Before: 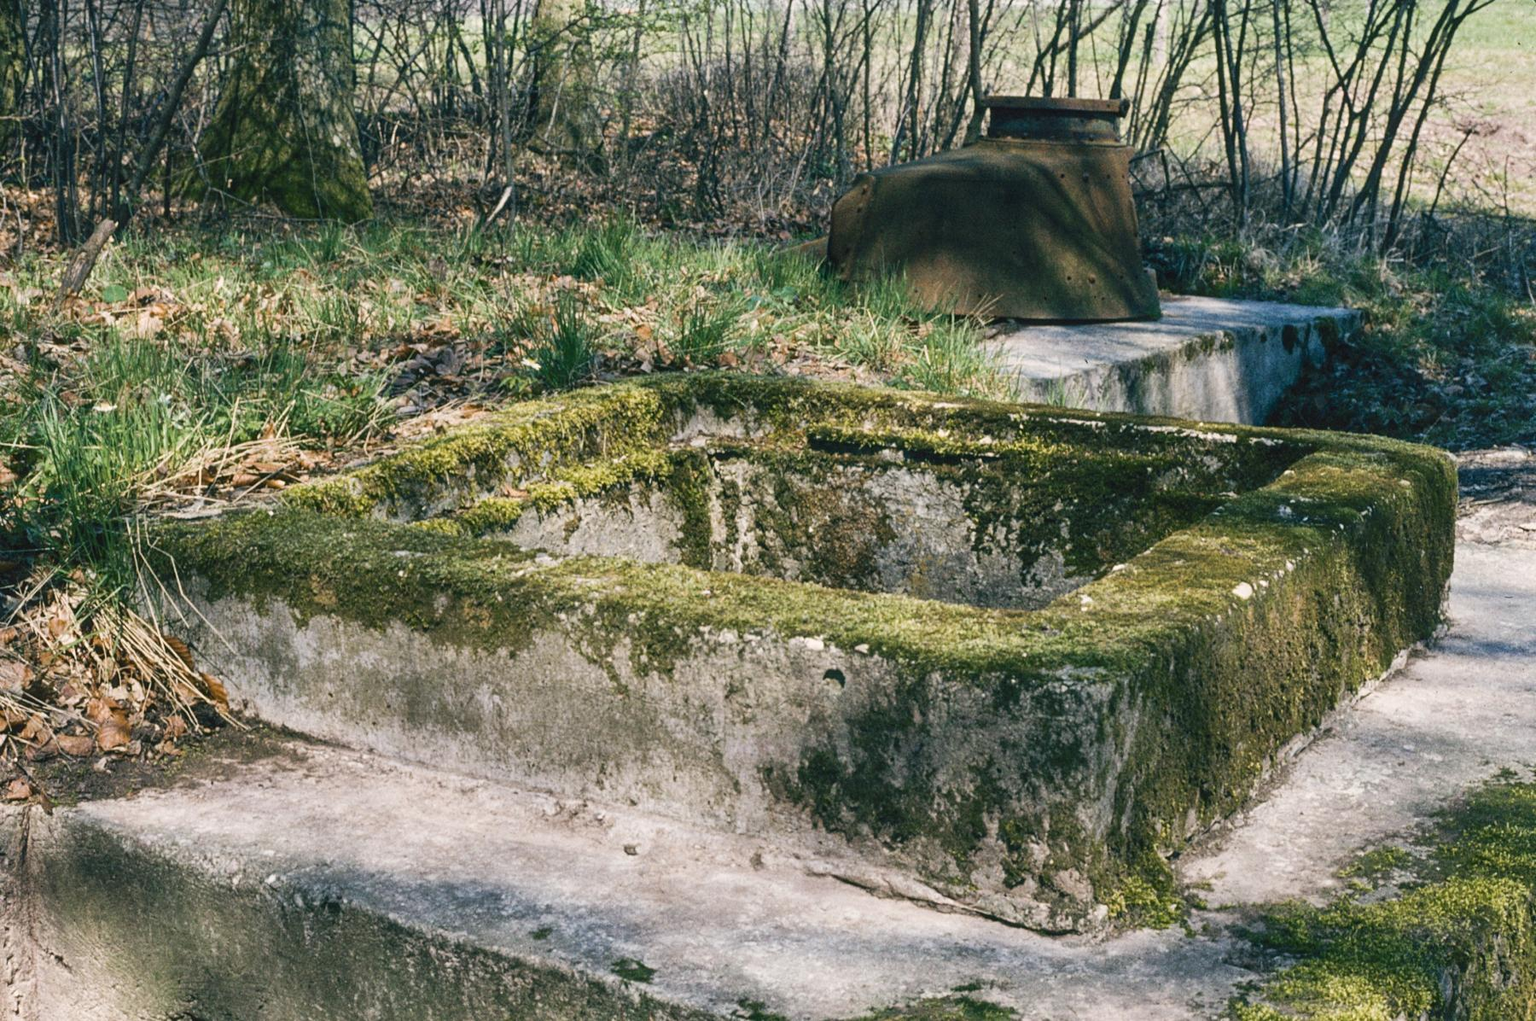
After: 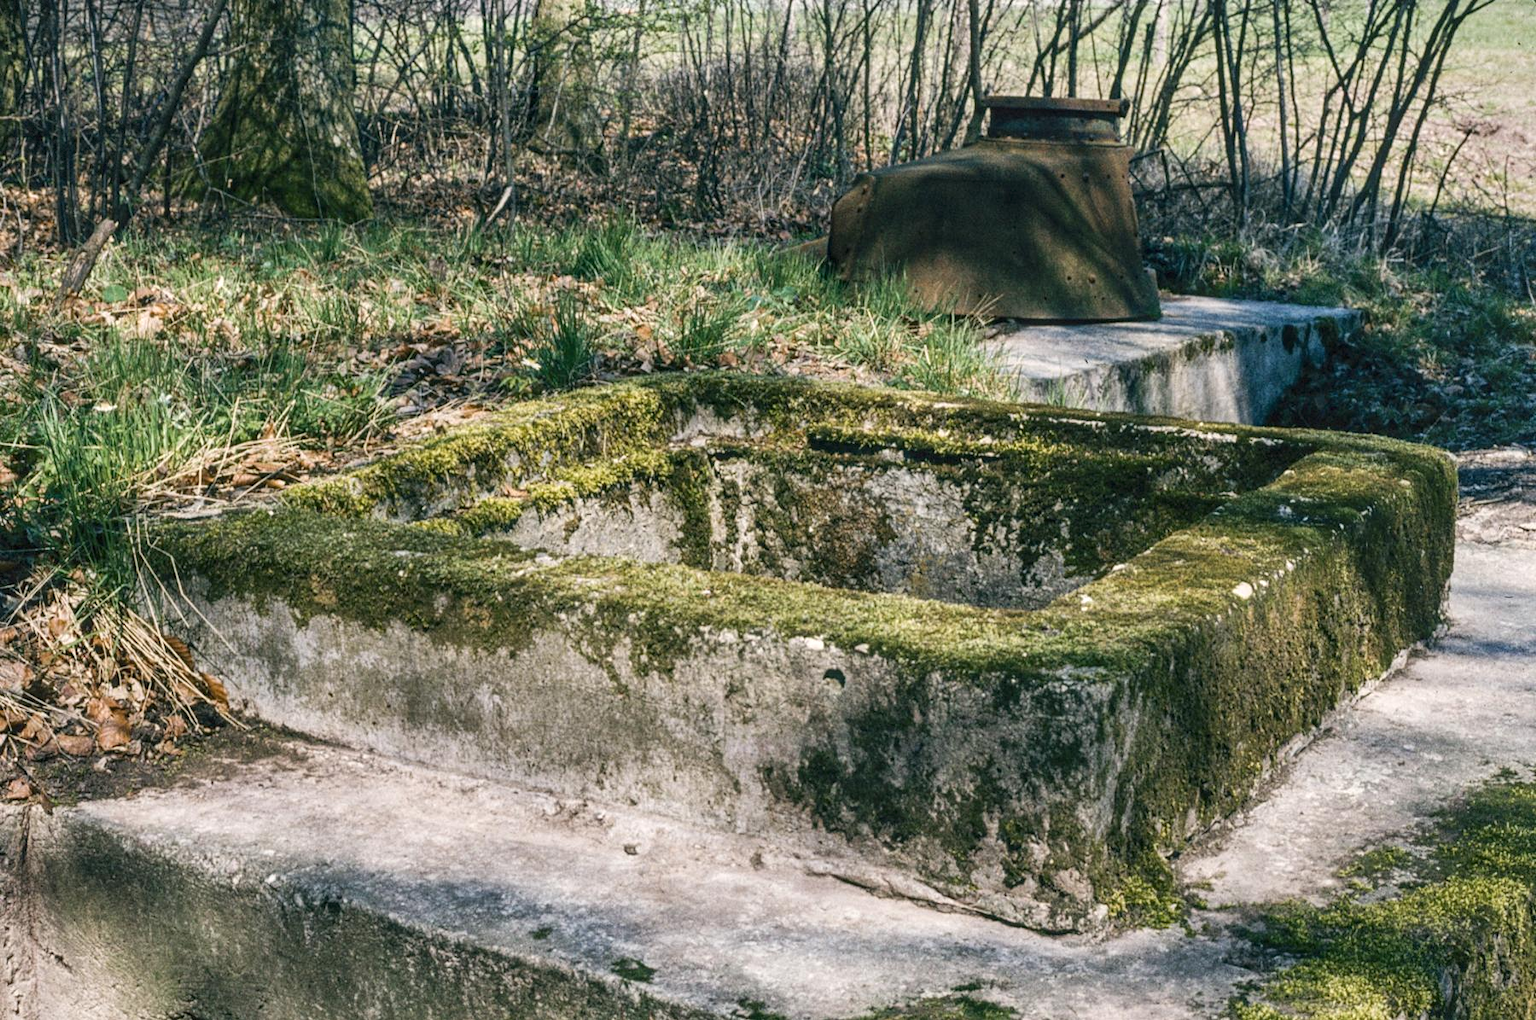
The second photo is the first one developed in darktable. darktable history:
local contrast: on, module defaults
vignetting: fall-off start 100%, fall-off radius 71%, brightness -0.434, saturation -0.2, width/height ratio 1.178, dithering 8-bit output, unbound false
